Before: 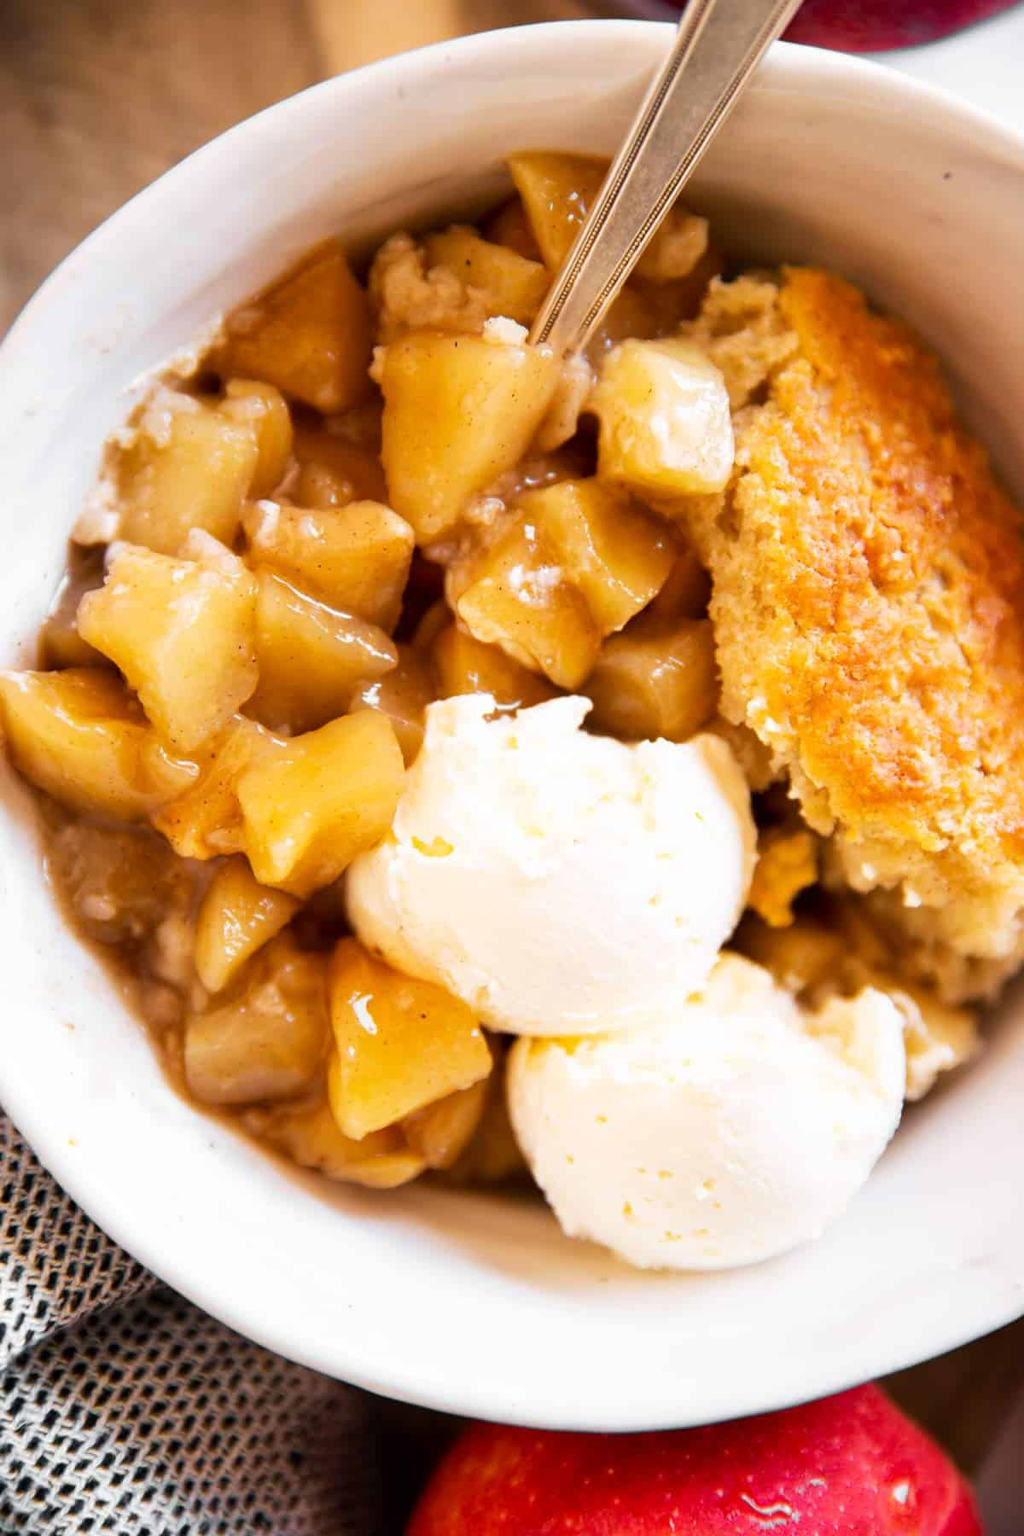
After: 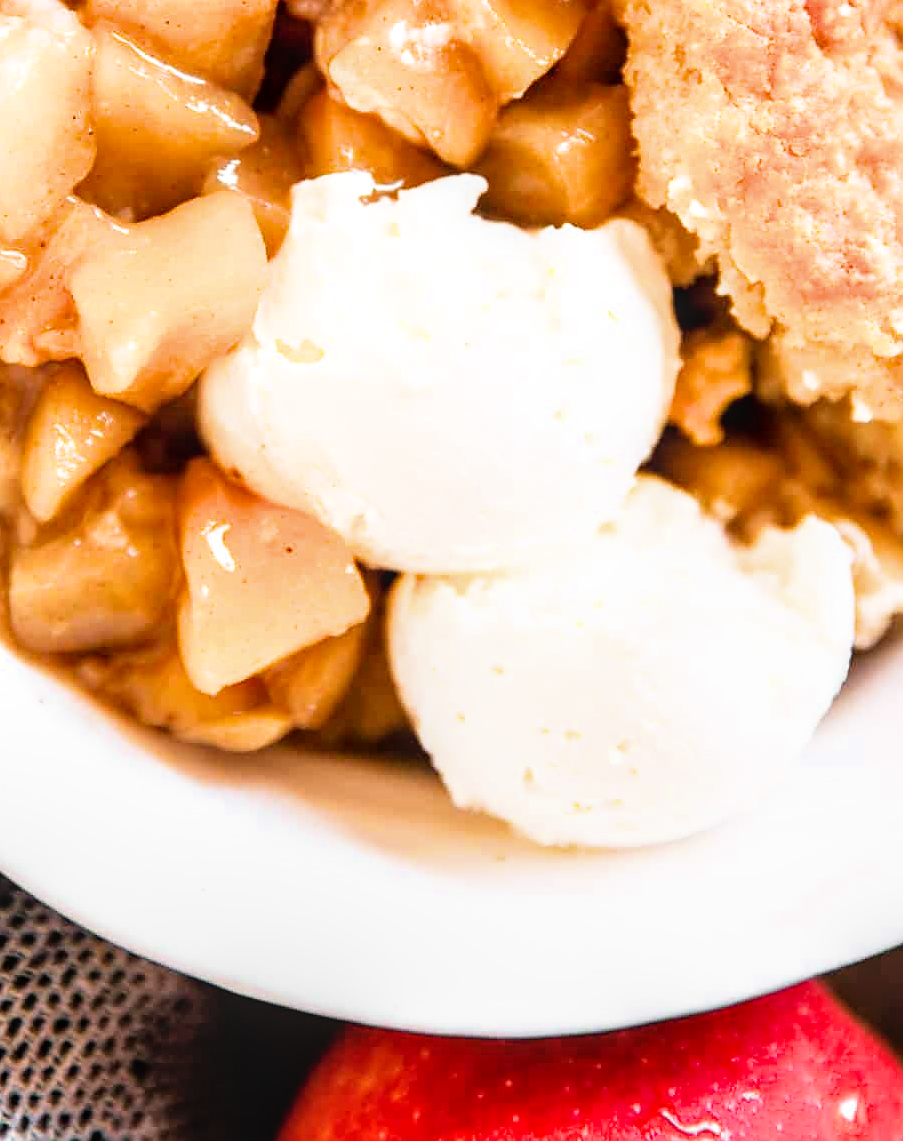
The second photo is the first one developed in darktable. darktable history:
tone equalizer: -8 EV -0.777 EV, -7 EV -0.694 EV, -6 EV -0.615 EV, -5 EV -0.389 EV, -3 EV 0.378 EV, -2 EV 0.6 EV, -1 EV 0.686 EV, +0 EV 0.75 EV
crop and rotate: left 17.278%, top 35.614%, right 7.424%, bottom 0.944%
local contrast: on, module defaults
filmic rgb: black relative exposure -11.32 EV, white relative exposure 3.23 EV, hardness 6.68
contrast brightness saturation: contrast -0.017, brightness -0.011, saturation 0.038
sharpen: radius 1.025
